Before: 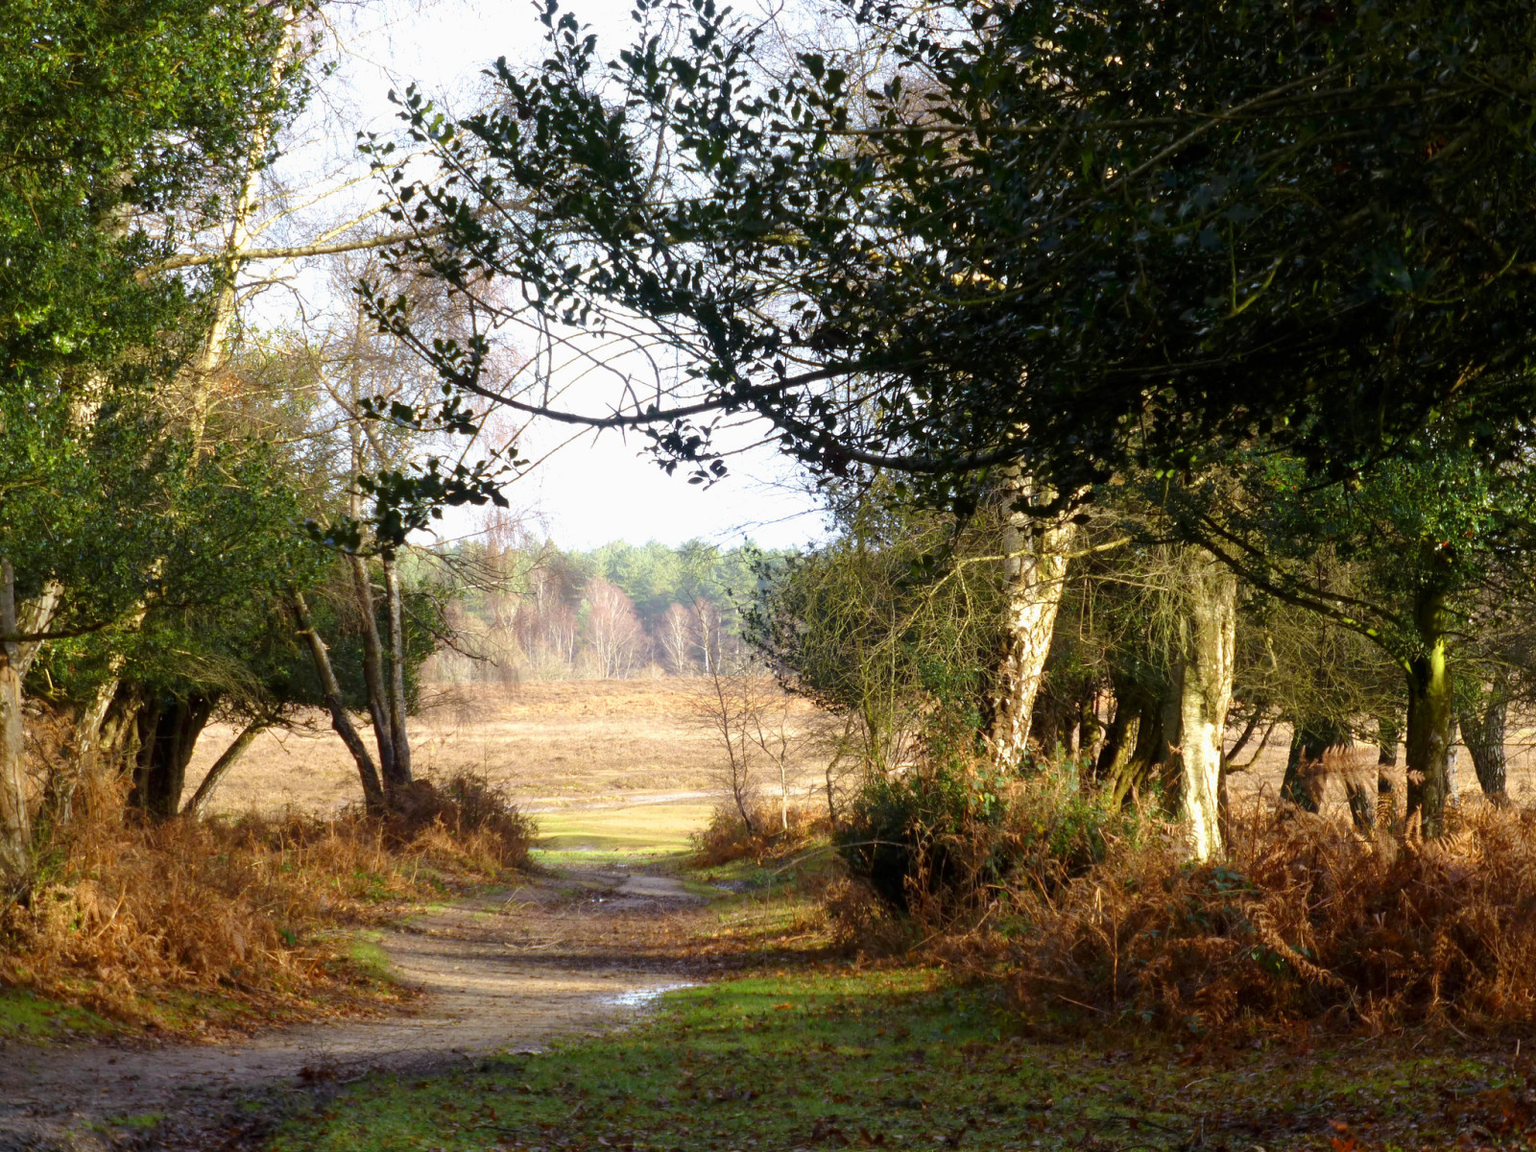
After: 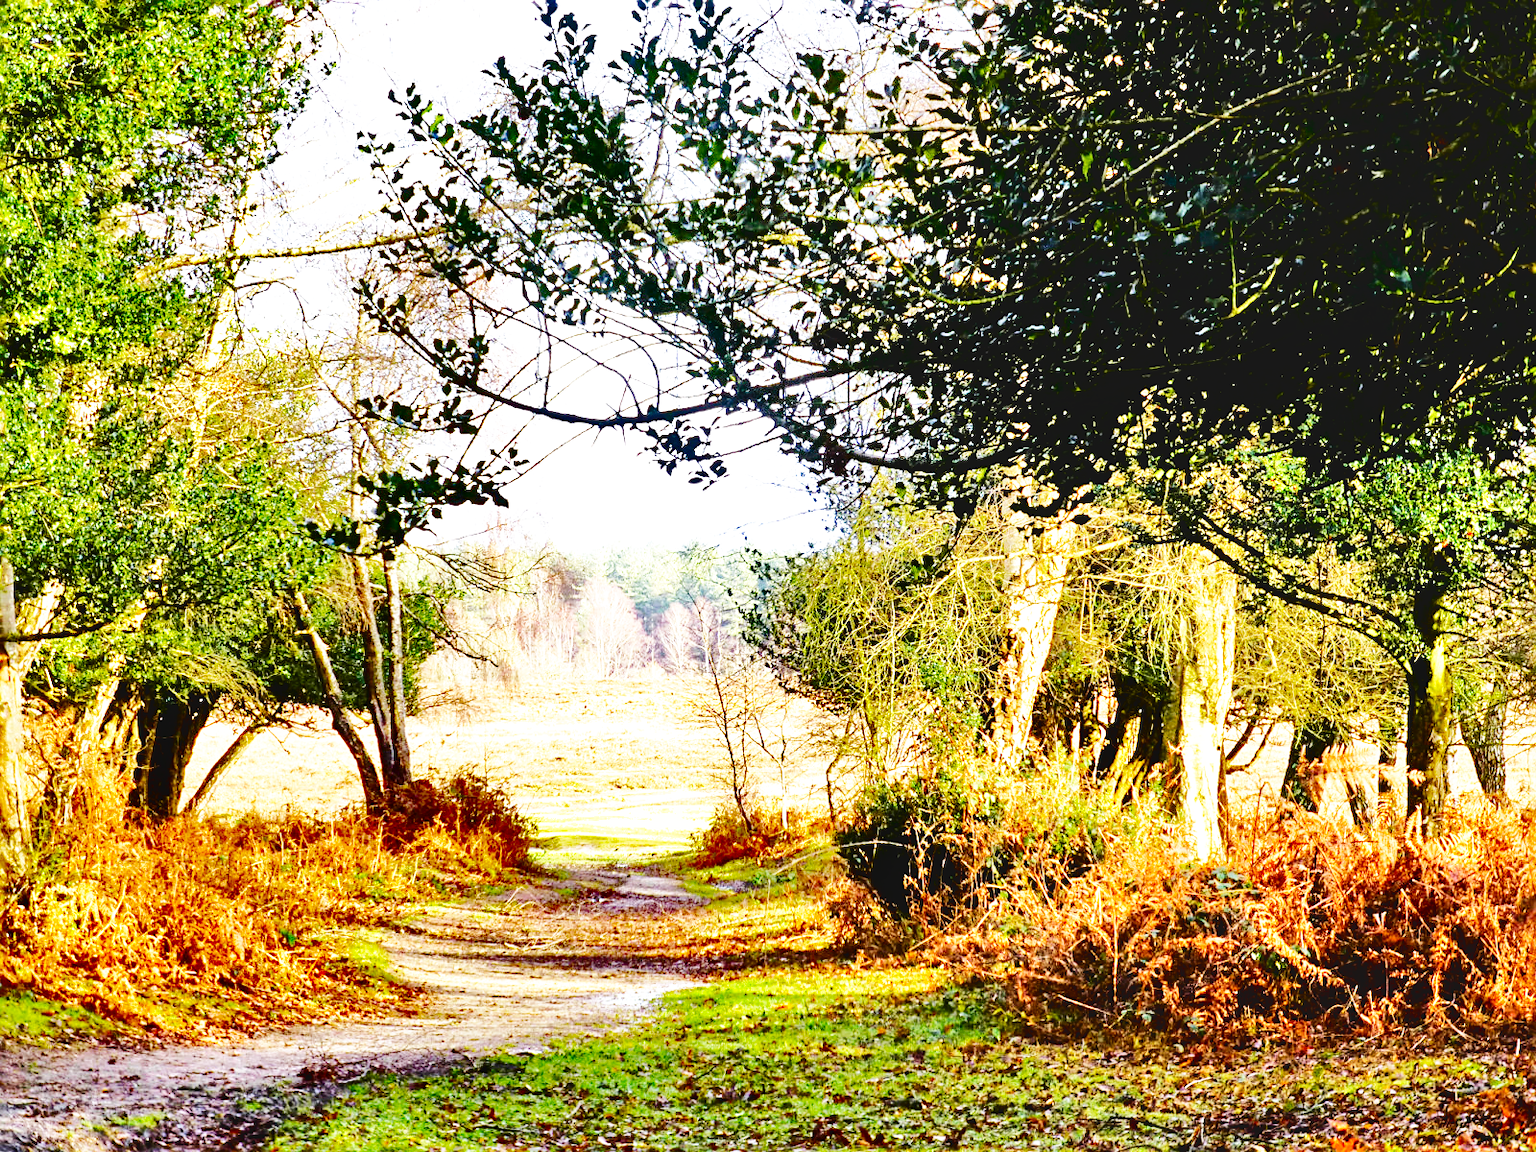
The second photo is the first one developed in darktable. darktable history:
base curve: curves: ch0 [(0, 0) (0.007, 0.004) (0.027, 0.03) (0.046, 0.07) (0.207, 0.54) (0.442, 0.872) (0.673, 0.972) (1, 1)], preserve colors none
shadows and highlights: shadows 24.16, highlights -76.9, highlights color adjustment 89.05%, soften with gaussian
tone equalizer: -7 EV 0.143 EV, -6 EV 0.601 EV, -5 EV 1.15 EV, -4 EV 1.37 EV, -3 EV 1.16 EV, -2 EV 0.6 EV, -1 EV 0.149 EV, mask exposure compensation -0.503 EV
sharpen: radius 2.531, amount 0.621
exposure: black level correction 0.001, exposure 0.5 EV, compensate highlight preservation false
tone curve: curves: ch0 [(0, 0) (0.003, 0.077) (0.011, 0.078) (0.025, 0.078) (0.044, 0.08) (0.069, 0.088) (0.1, 0.102) (0.136, 0.12) (0.177, 0.148) (0.224, 0.191) (0.277, 0.261) (0.335, 0.335) (0.399, 0.419) (0.468, 0.522) (0.543, 0.611) (0.623, 0.702) (0.709, 0.779) (0.801, 0.855) (0.898, 0.918) (1, 1)], color space Lab, independent channels, preserve colors none
